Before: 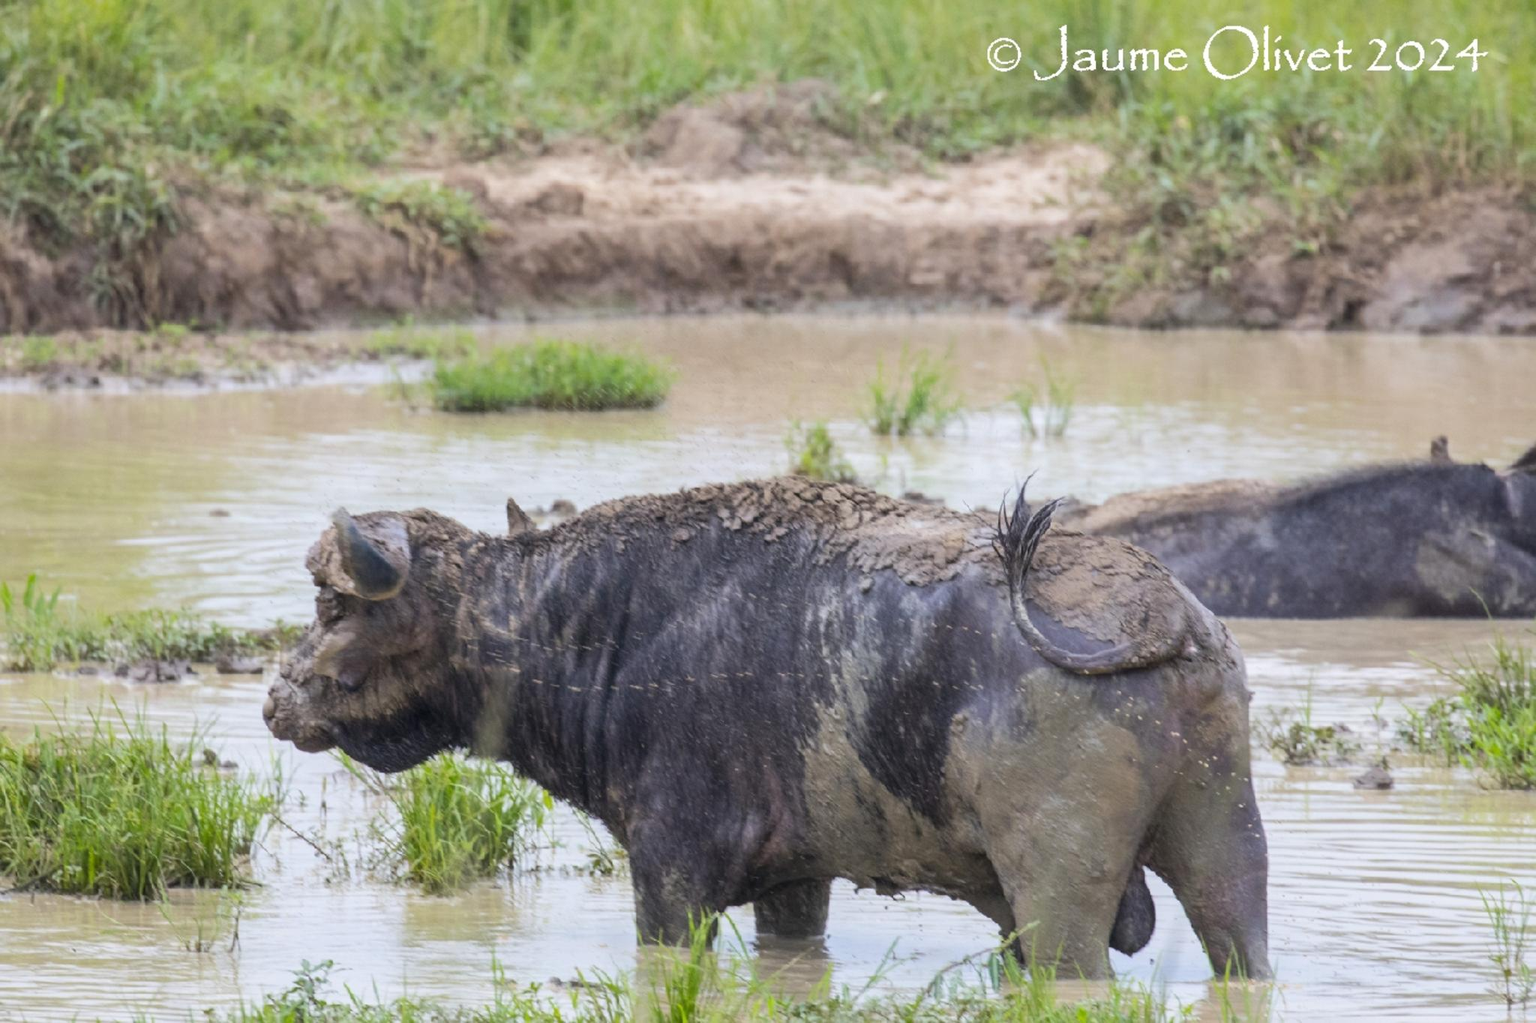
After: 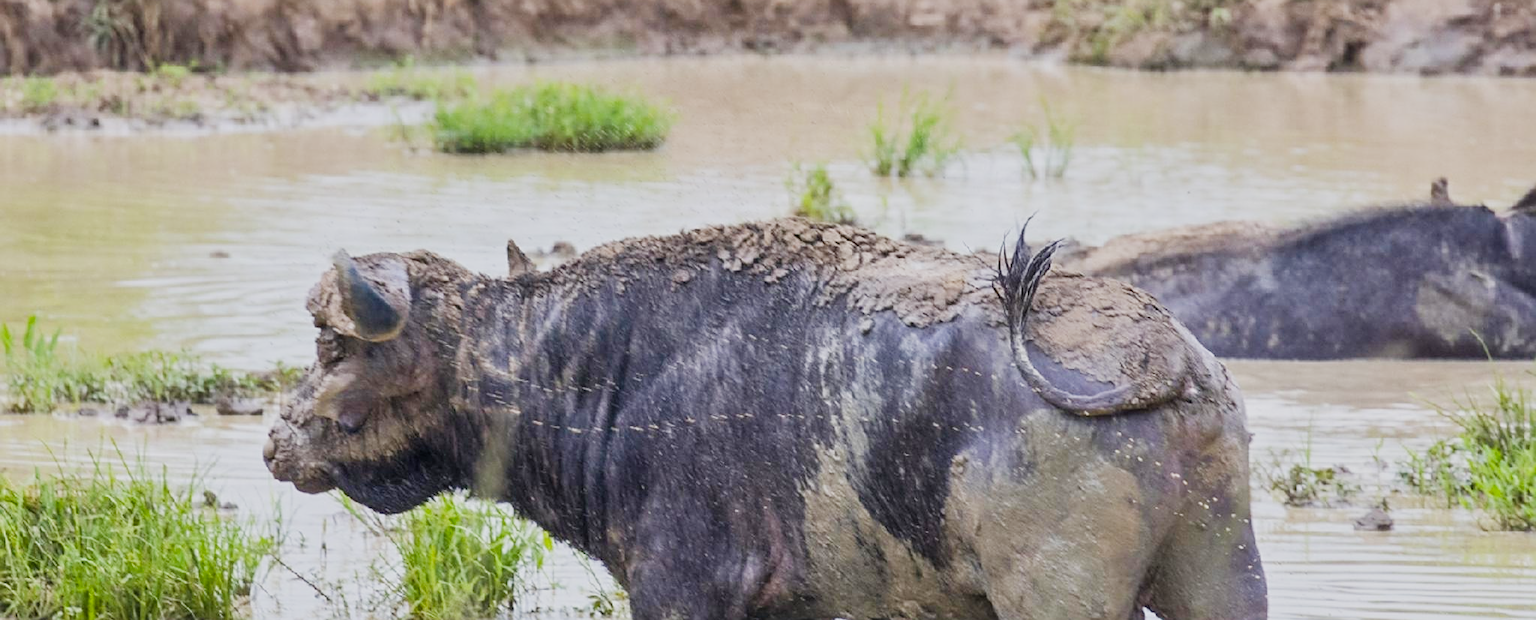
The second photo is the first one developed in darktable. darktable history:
crop and rotate: top 25.357%, bottom 13.942%
sigmoid: on, module defaults
sharpen: on, module defaults
tone equalizer: -8 EV 1 EV, -7 EV 1 EV, -6 EV 1 EV, -5 EV 1 EV, -4 EV 1 EV, -3 EV 0.75 EV, -2 EV 0.5 EV, -1 EV 0.25 EV
